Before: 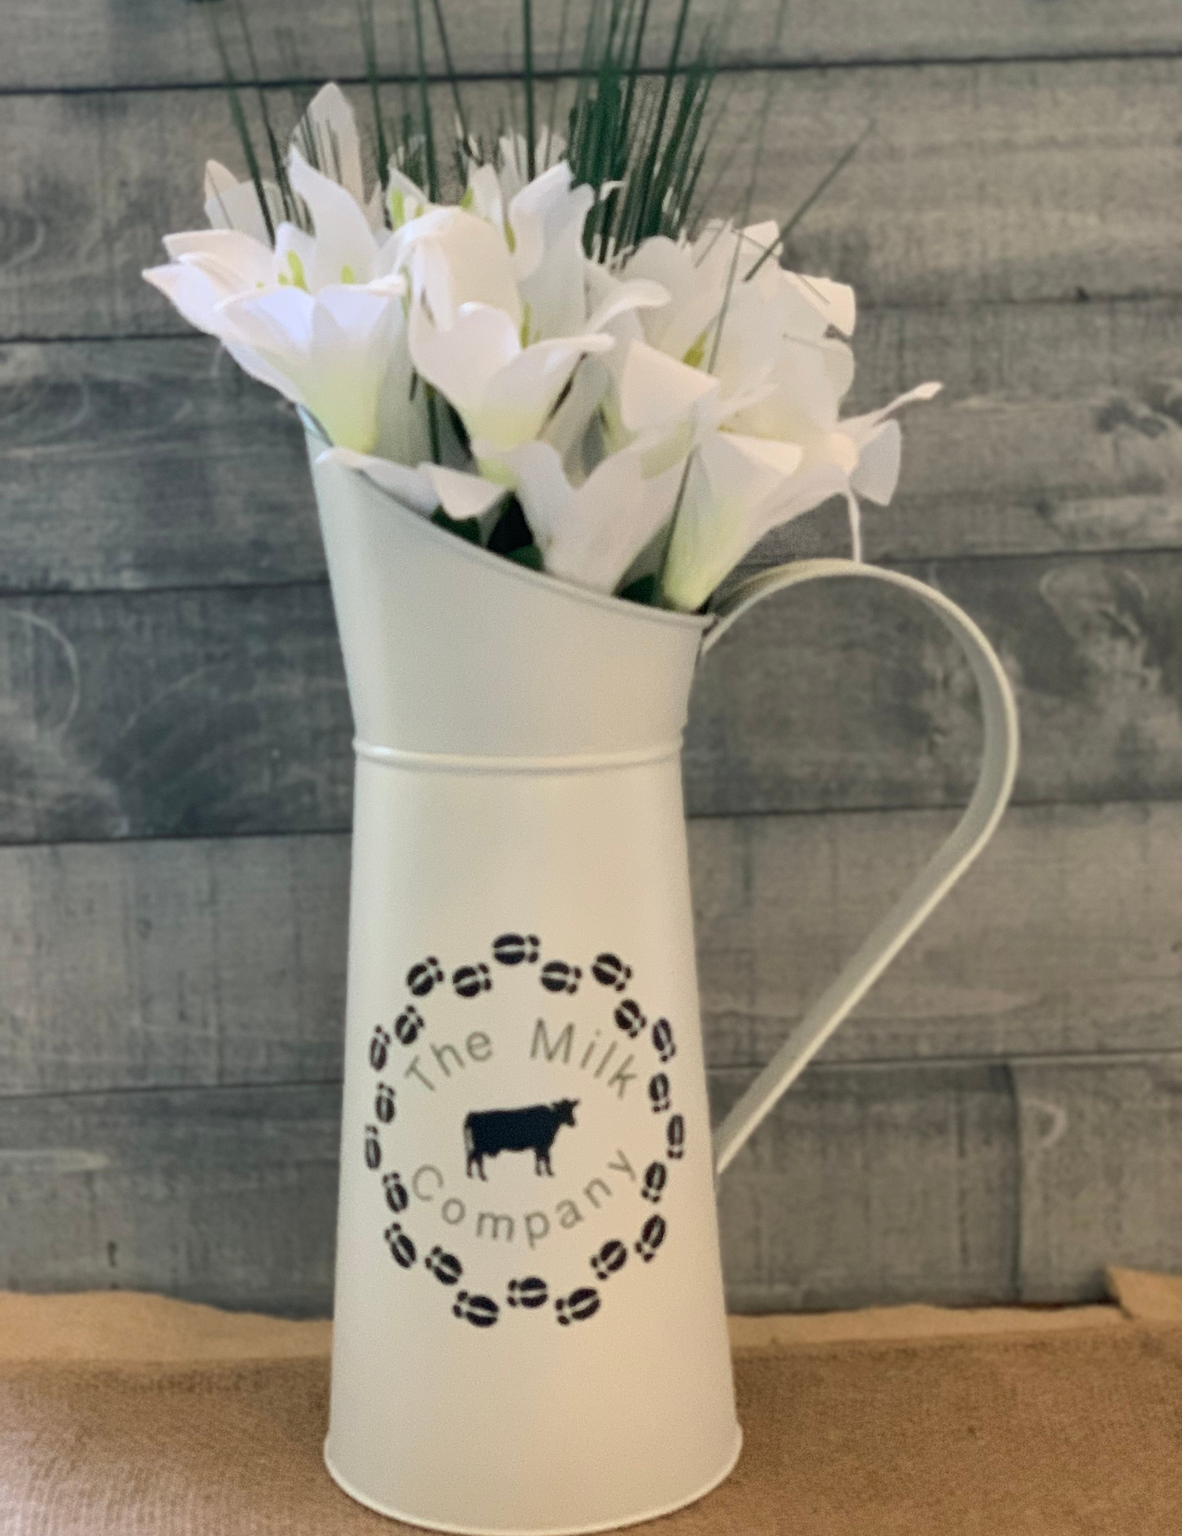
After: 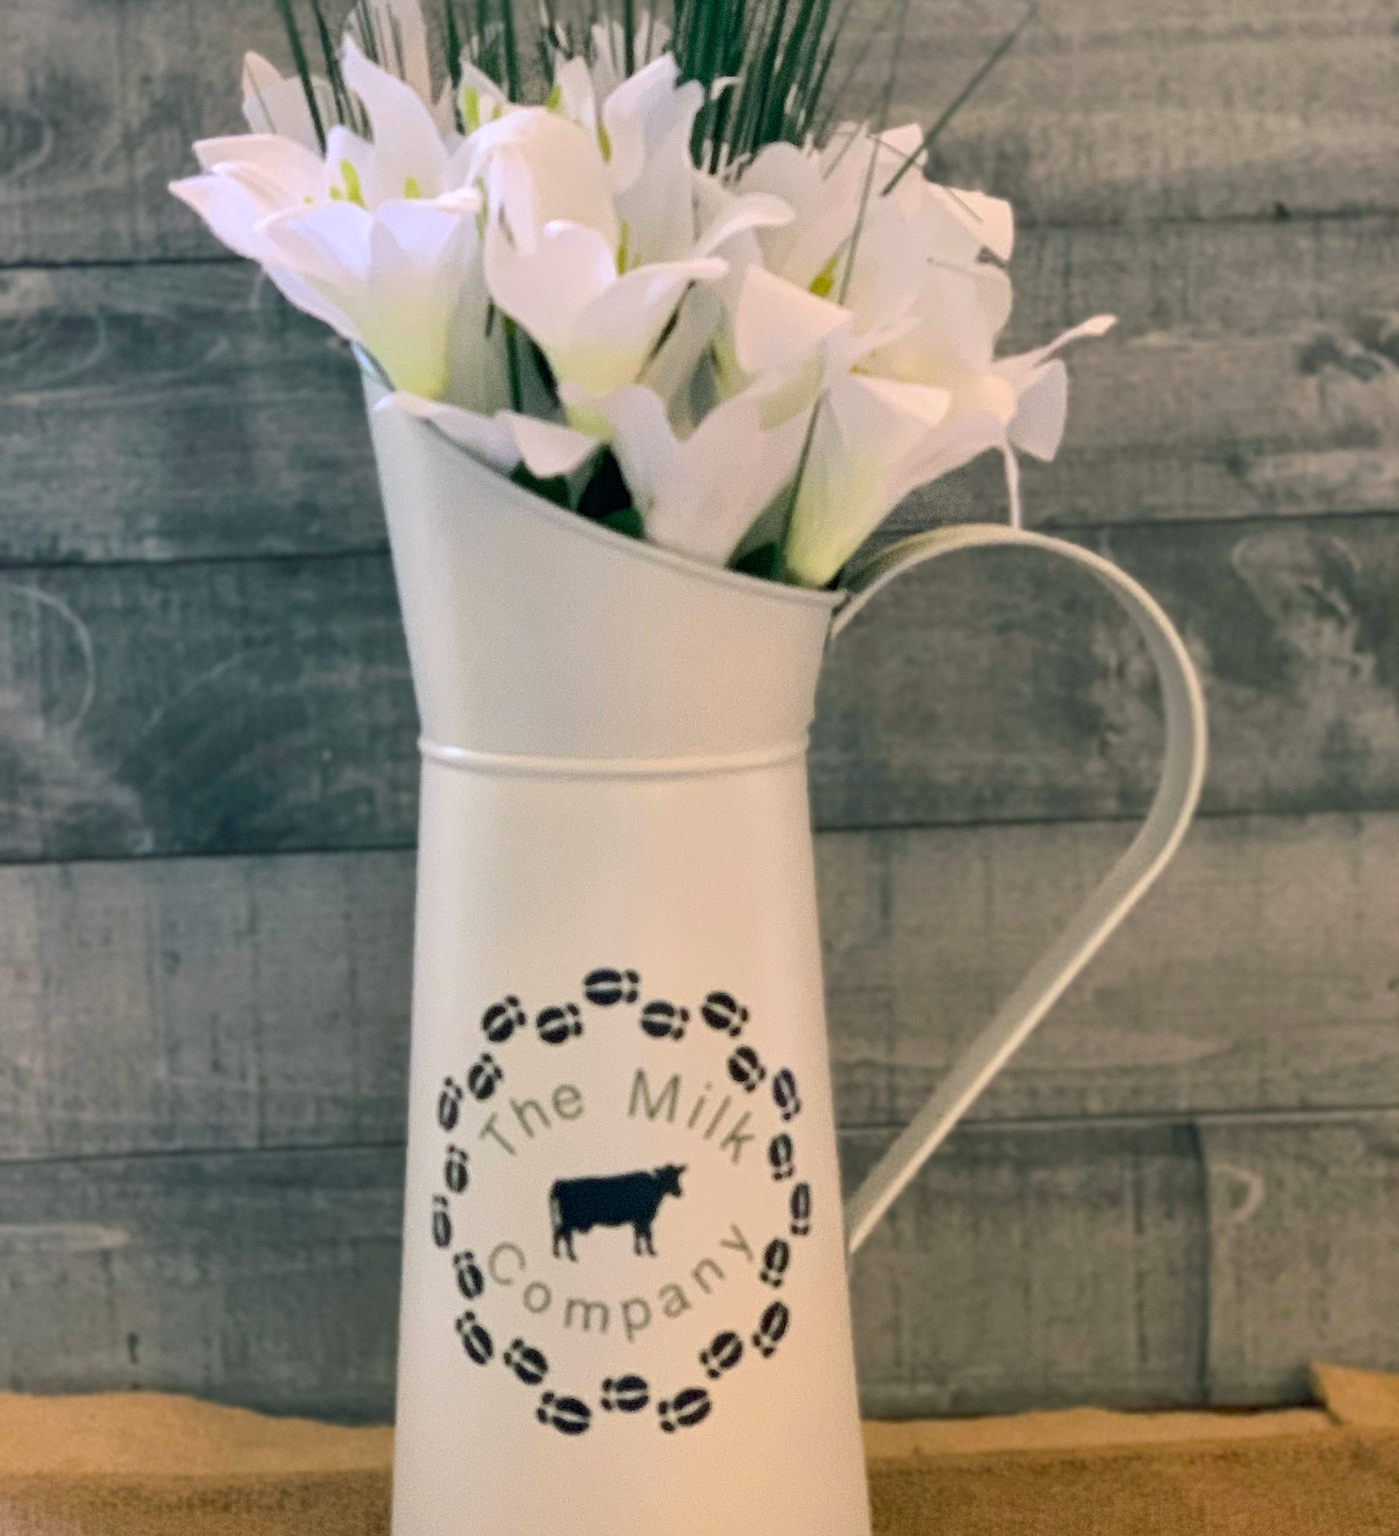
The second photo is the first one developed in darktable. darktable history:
color balance rgb: shadows lift › luminance -7.53%, shadows lift › chroma 2.434%, shadows lift › hue 201.63°, highlights gain › chroma 1.5%, highlights gain › hue 306.69°, perceptual saturation grading › global saturation 30.902%, global vibrance 9.302%
crop: top 7.605%, bottom 7.981%
local contrast: highlights 100%, shadows 100%, detail 120%, midtone range 0.2
